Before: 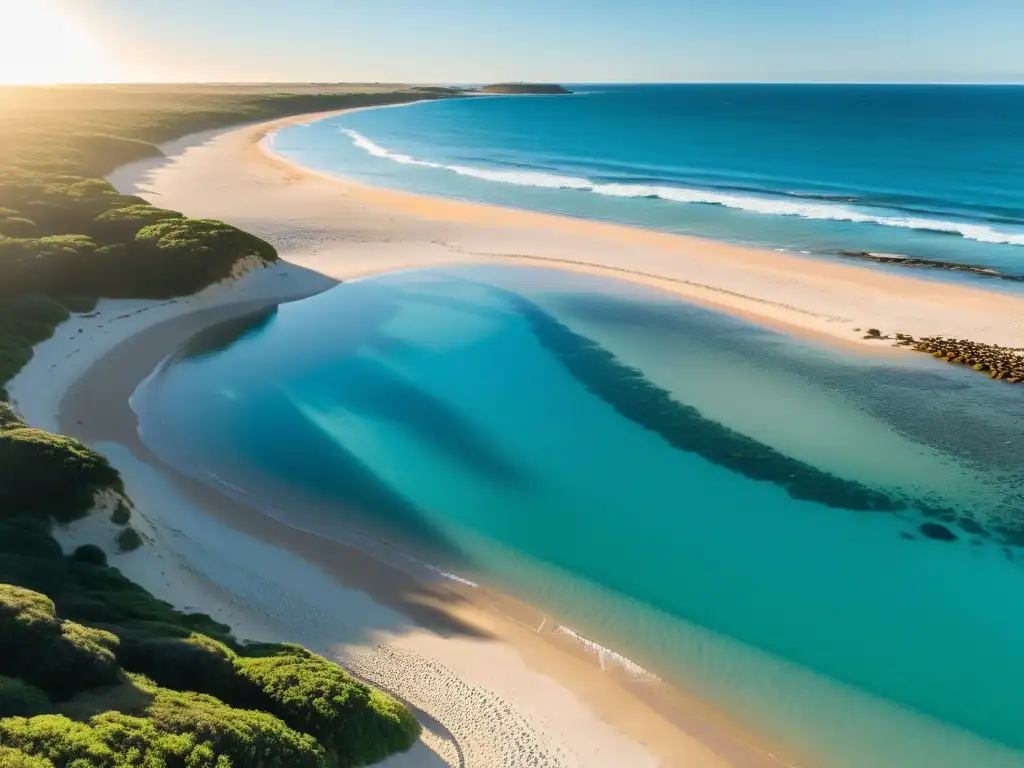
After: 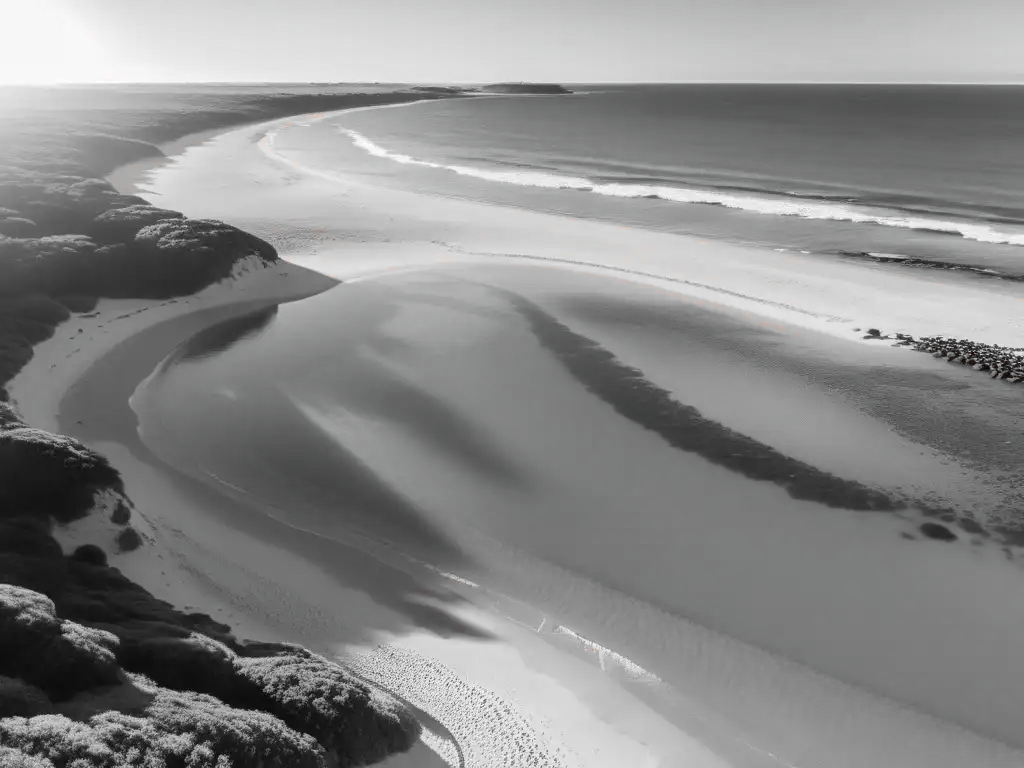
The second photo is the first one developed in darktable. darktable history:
color zones: curves: ch1 [(0, 0.006) (0.094, 0.285) (0.171, 0.001) (0.429, 0.001) (0.571, 0.003) (0.714, 0.004) (0.857, 0.004) (1, 0.006)]
